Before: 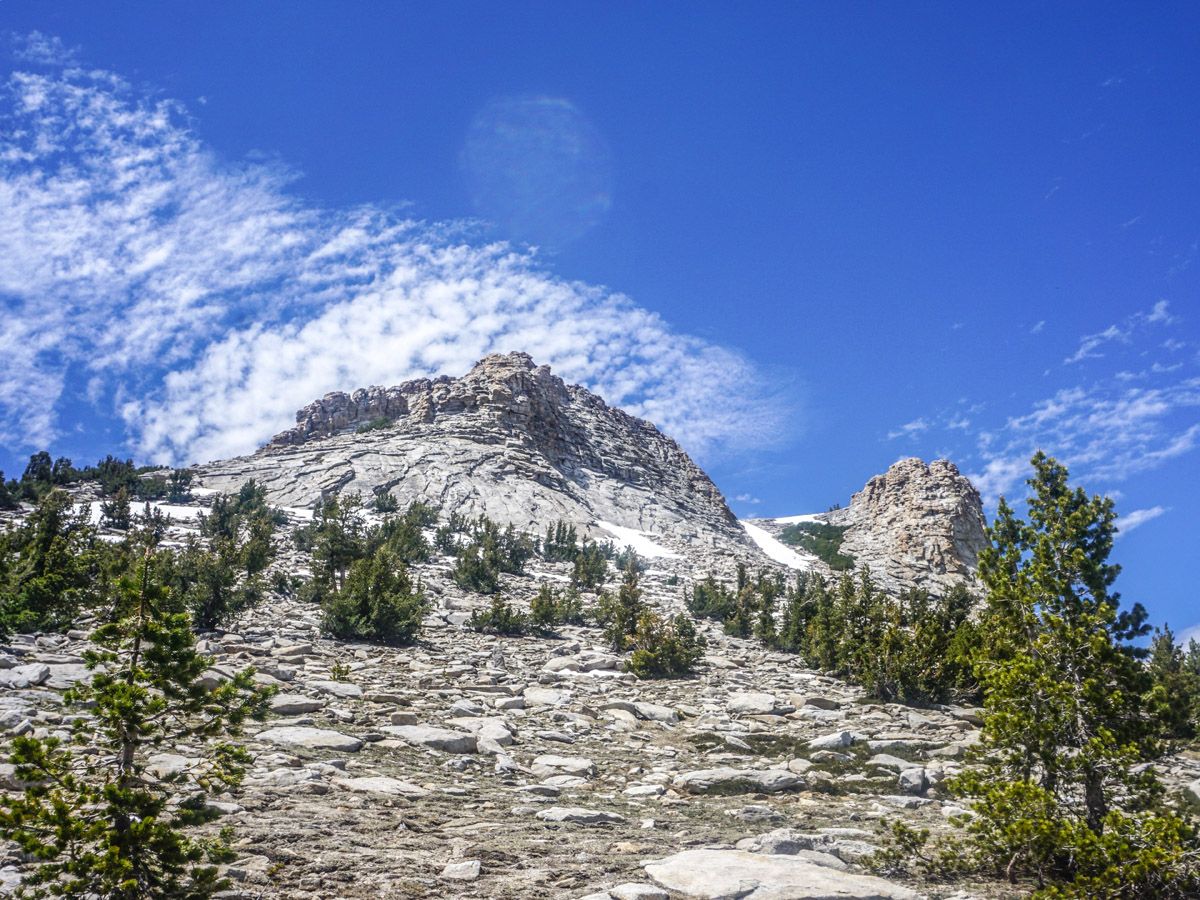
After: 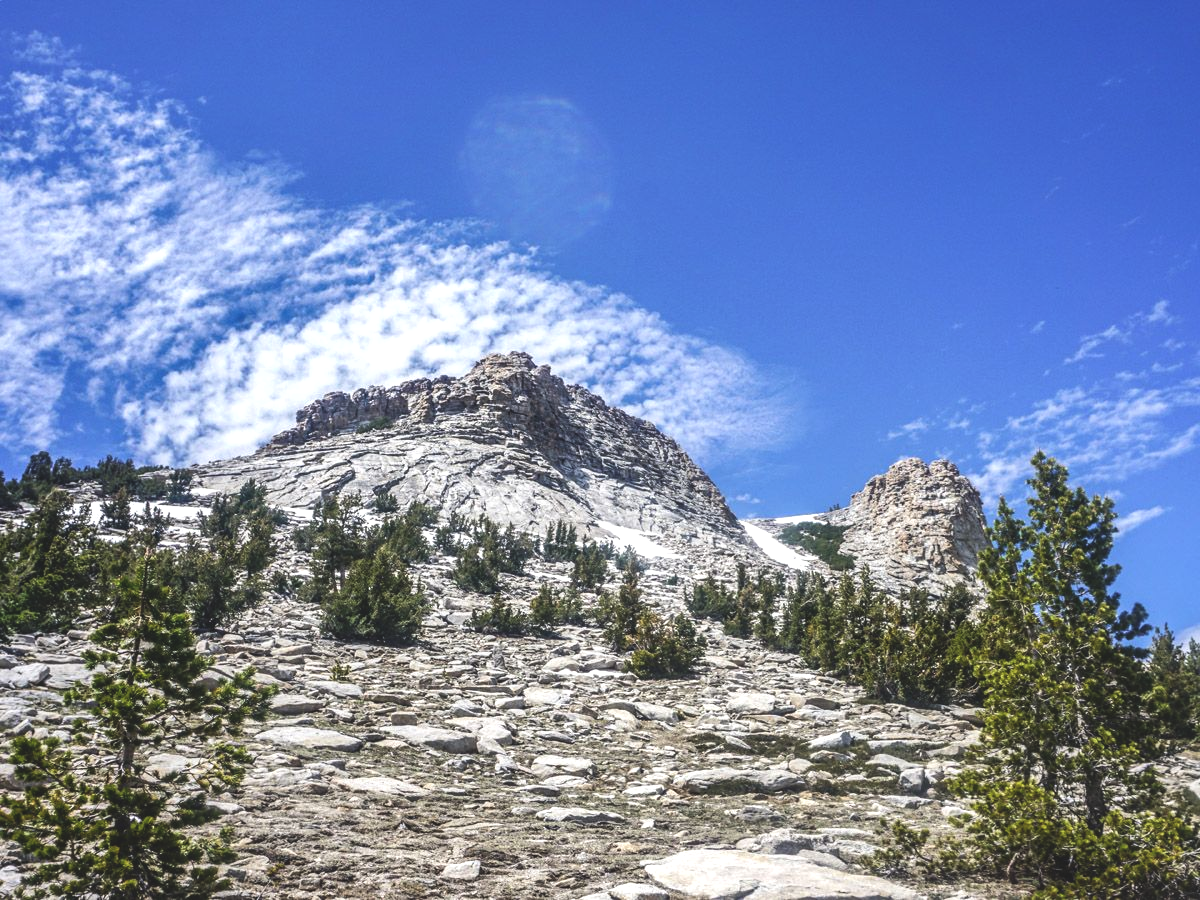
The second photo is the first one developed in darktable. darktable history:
exposure: black level correction -0.015, exposure -0.132 EV, compensate highlight preservation false
shadows and highlights: low approximation 0.01, soften with gaussian
tone equalizer: -8 EV -0.422 EV, -7 EV -0.421 EV, -6 EV -0.307 EV, -5 EV -0.203 EV, -3 EV 0.242 EV, -2 EV 0.357 EV, -1 EV 0.405 EV, +0 EV 0.395 EV, edges refinement/feathering 500, mask exposure compensation -1.57 EV, preserve details guided filter
